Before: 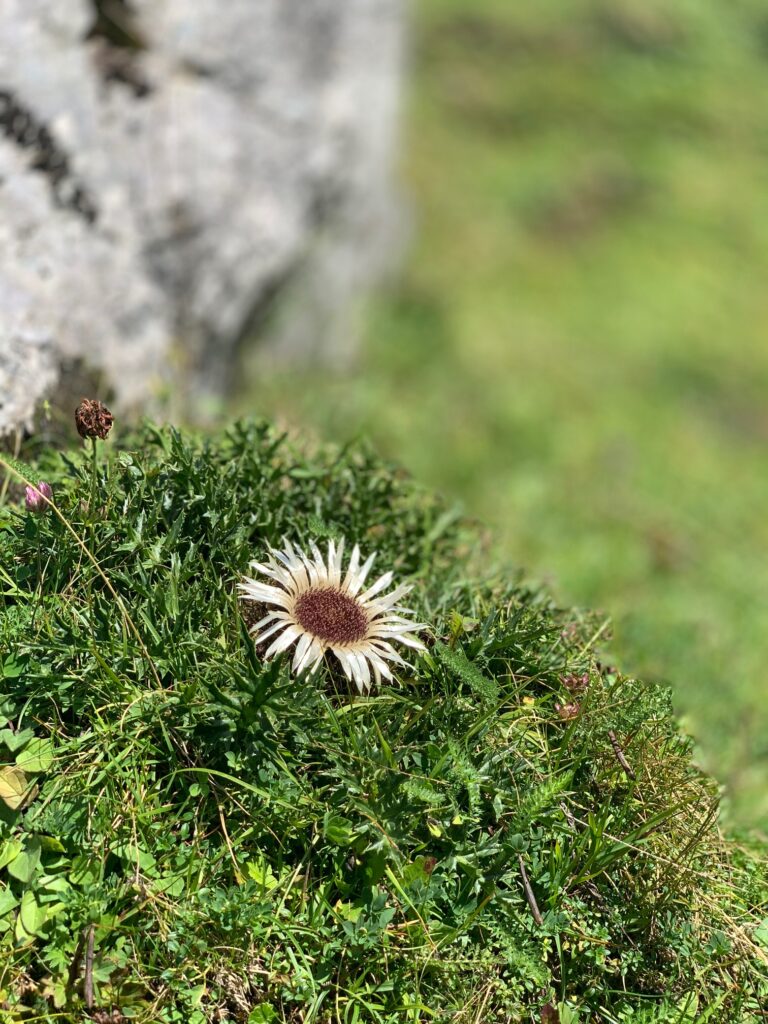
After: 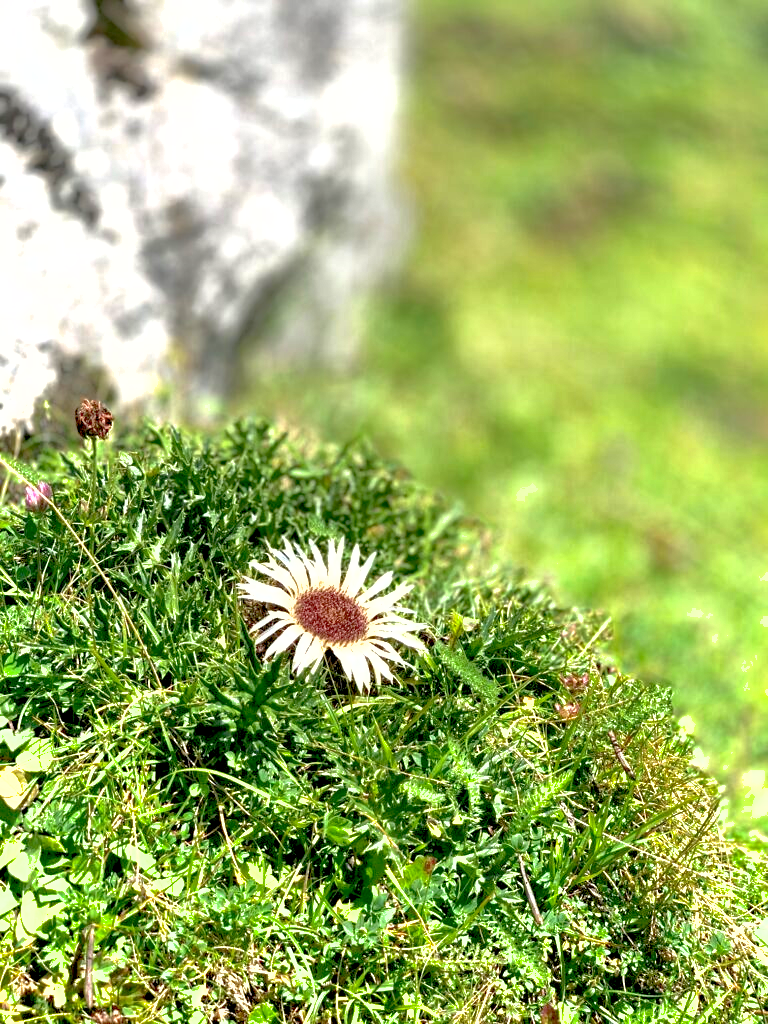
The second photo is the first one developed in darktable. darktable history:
exposure: black level correction 0.009, exposure 1.425 EV, compensate highlight preservation false
shadows and highlights: on, module defaults
graduated density: on, module defaults
levels: levels [0, 0.498, 1]
